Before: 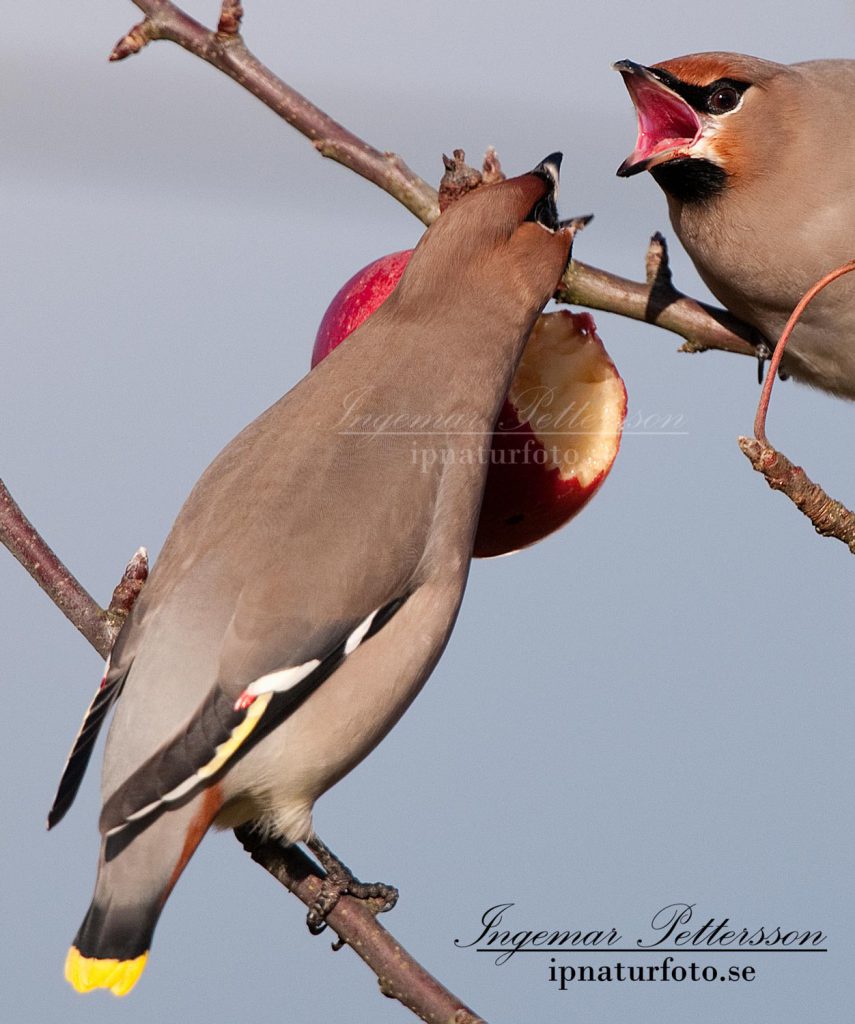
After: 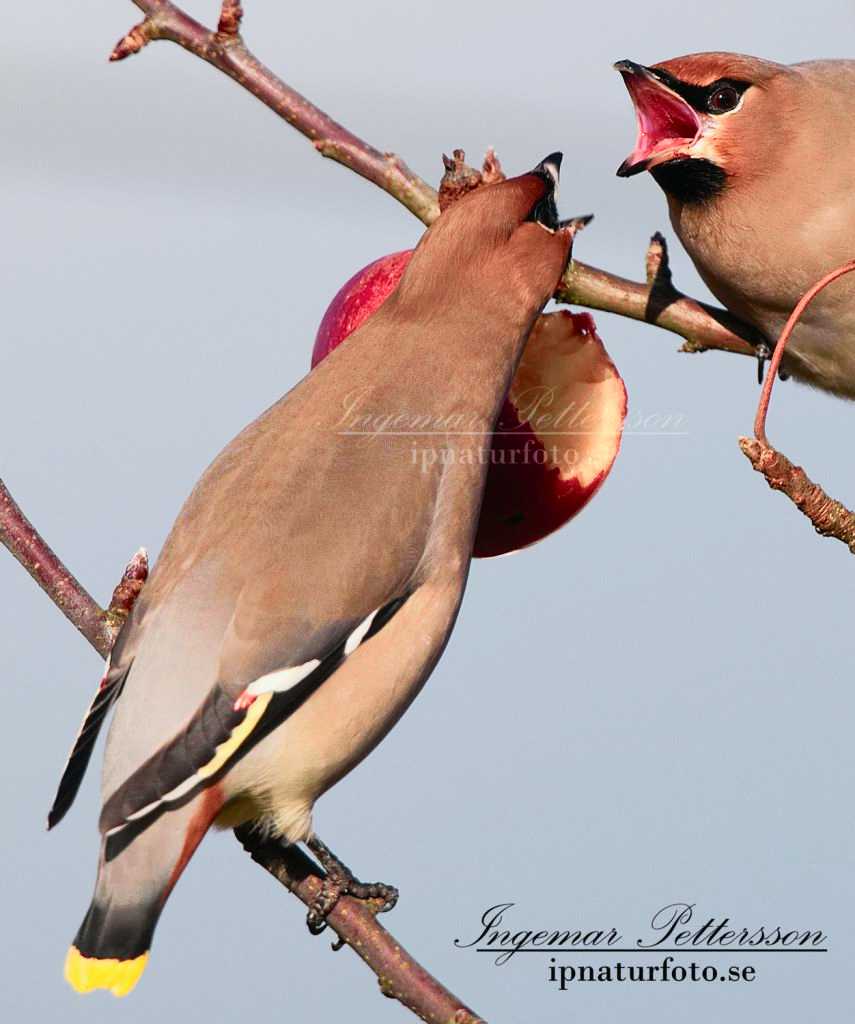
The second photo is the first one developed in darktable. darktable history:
tone curve: curves: ch0 [(0, 0.013) (0.104, 0.103) (0.258, 0.267) (0.448, 0.487) (0.709, 0.794) (0.895, 0.915) (0.994, 0.971)]; ch1 [(0, 0) (0.335, 0.298) (0.446, 0.413) (0.488, 0.484) (0.515, 0.508) (0.584, 0.623) (0.635, 0.661) (1, 1)]; ch2 [(0, 0) (0.314, 0.306) (0.436, 0.447) (0.502, 0.503) (0.538, 0.541) (0.568, 0.603) (0.641, 0.635) (0.717, 0.701) (1, 1)], color space Lab, independent channels, preserve colors none
